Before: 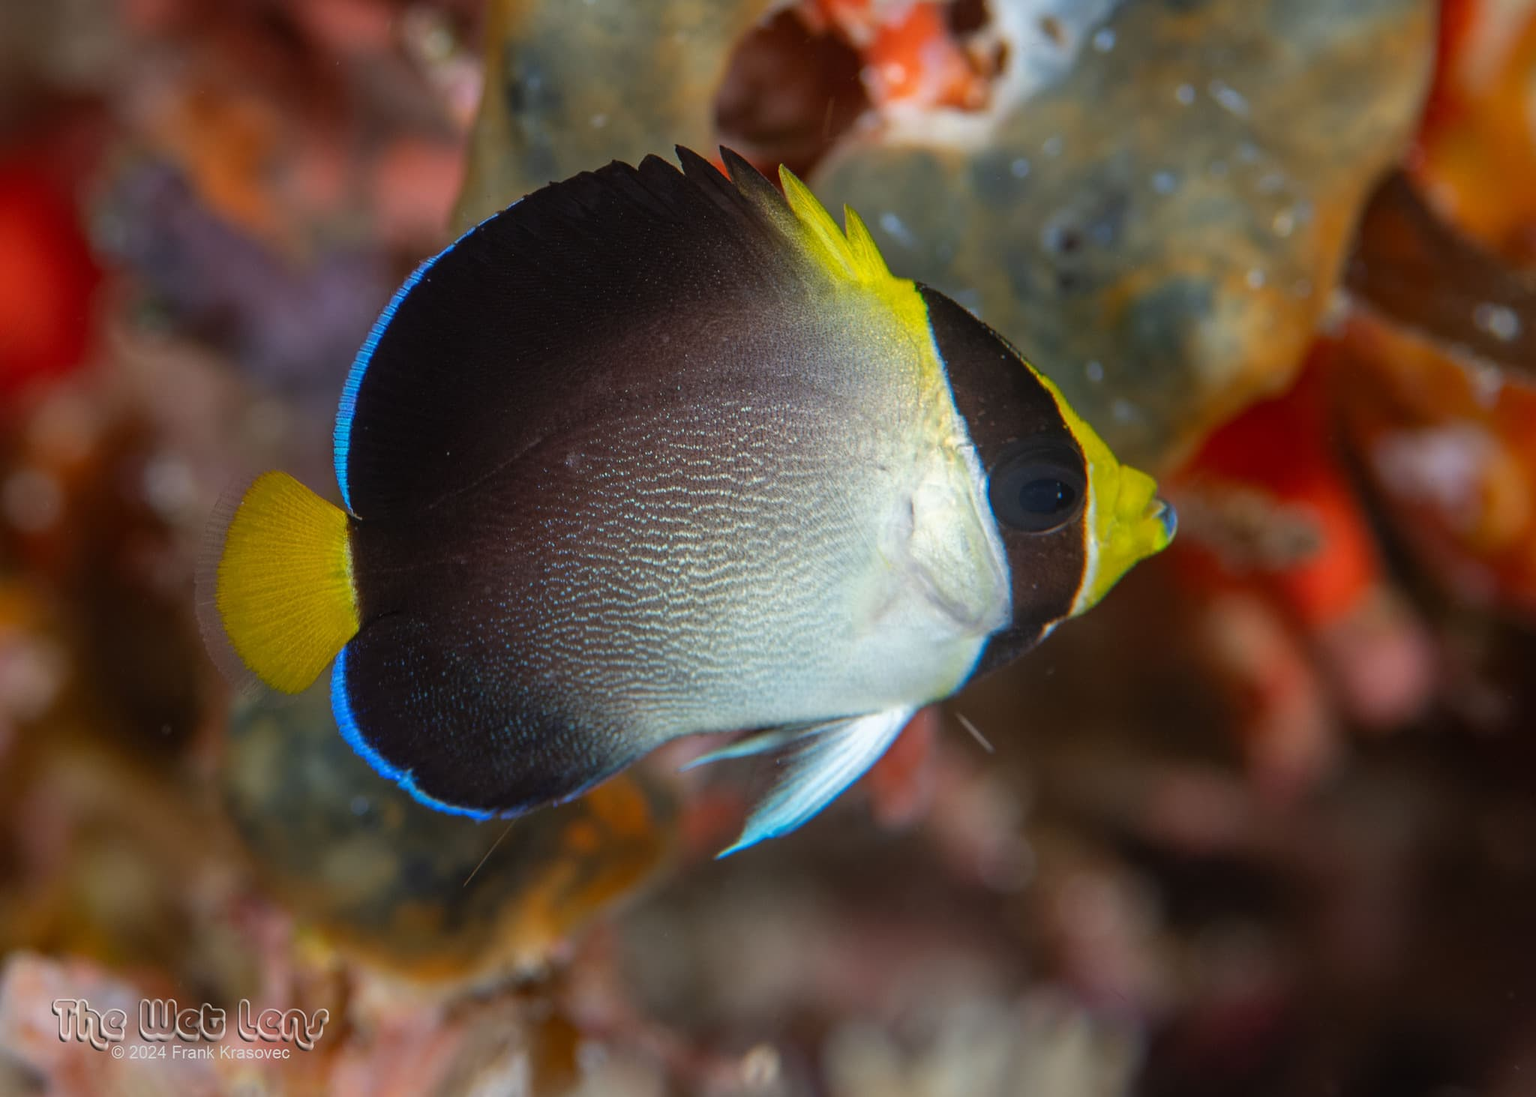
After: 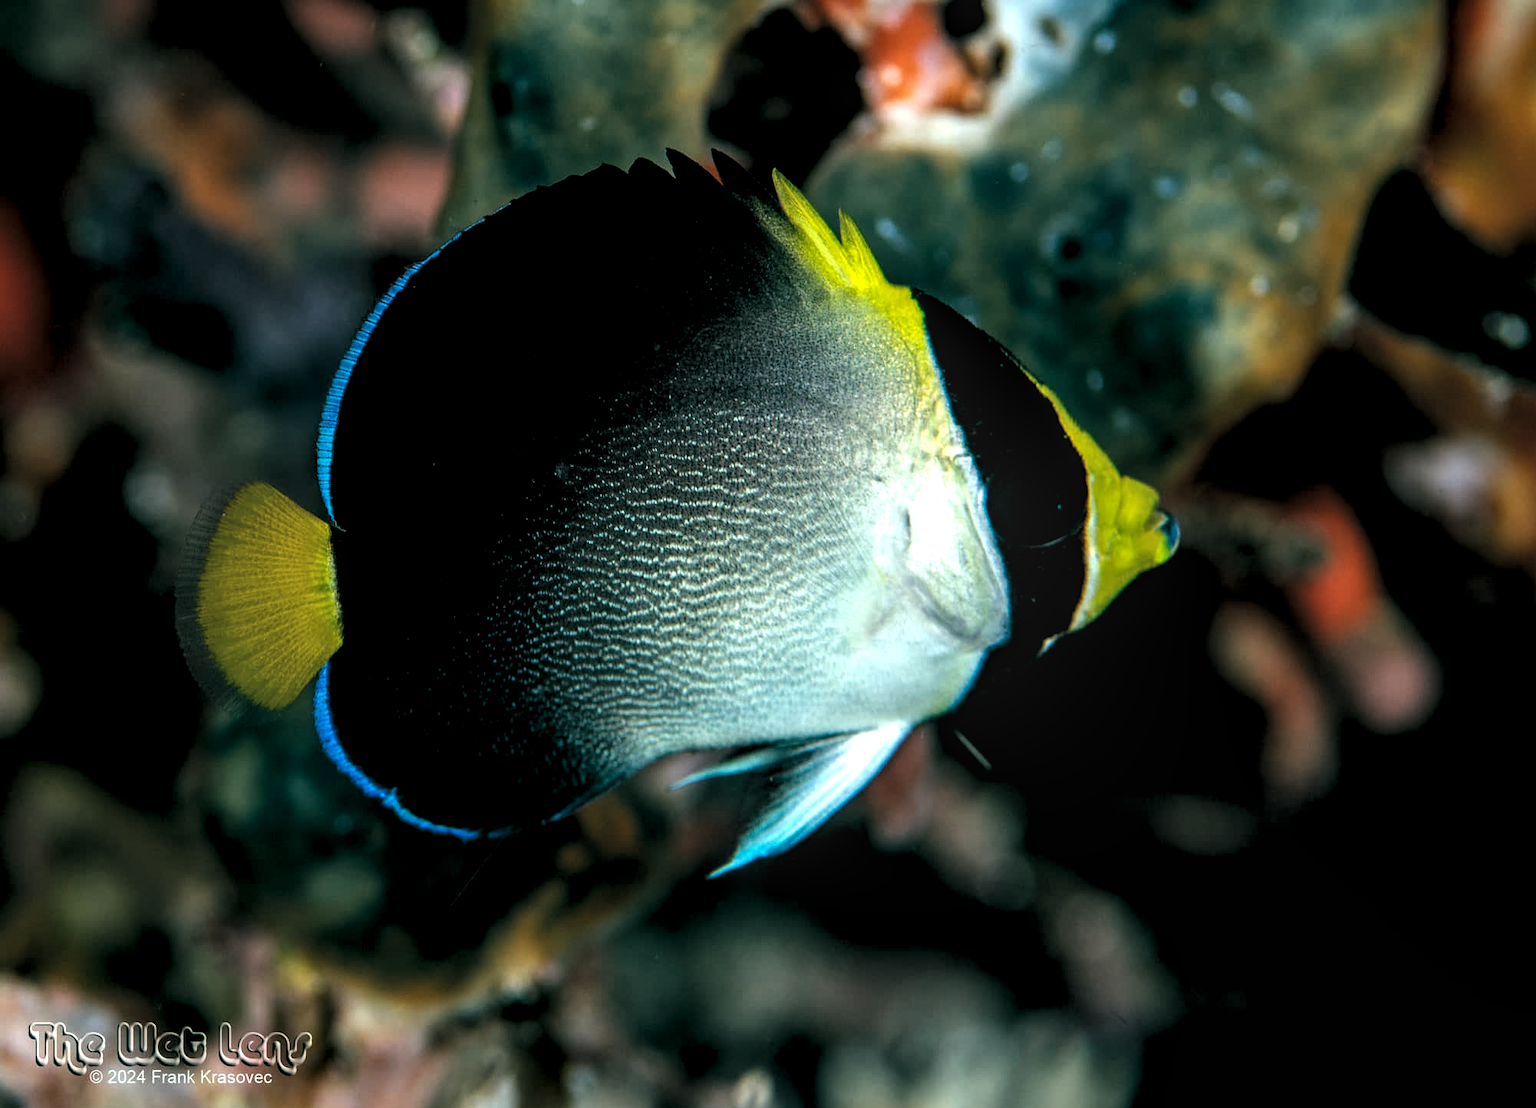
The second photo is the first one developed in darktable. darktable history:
levels: levels [0.182, 0.542, 0.902]
color balance rgb: shadows lift › luminance -10.296%, power › chroma 0.303%, power › hue 24.33°, global offset › luminance -0.538%, global offset › chroma 0.905%, global offset › hue 173.67°, perceptual saturation grading › global saturation 0.571%, global vibrance 9.373%, contrast 15.143%, saturation formula JzAzBz (2021)
local contrast: on, module defaults
crop and rotate: left 1.582%, right 0.648%, bottom 1.217%
